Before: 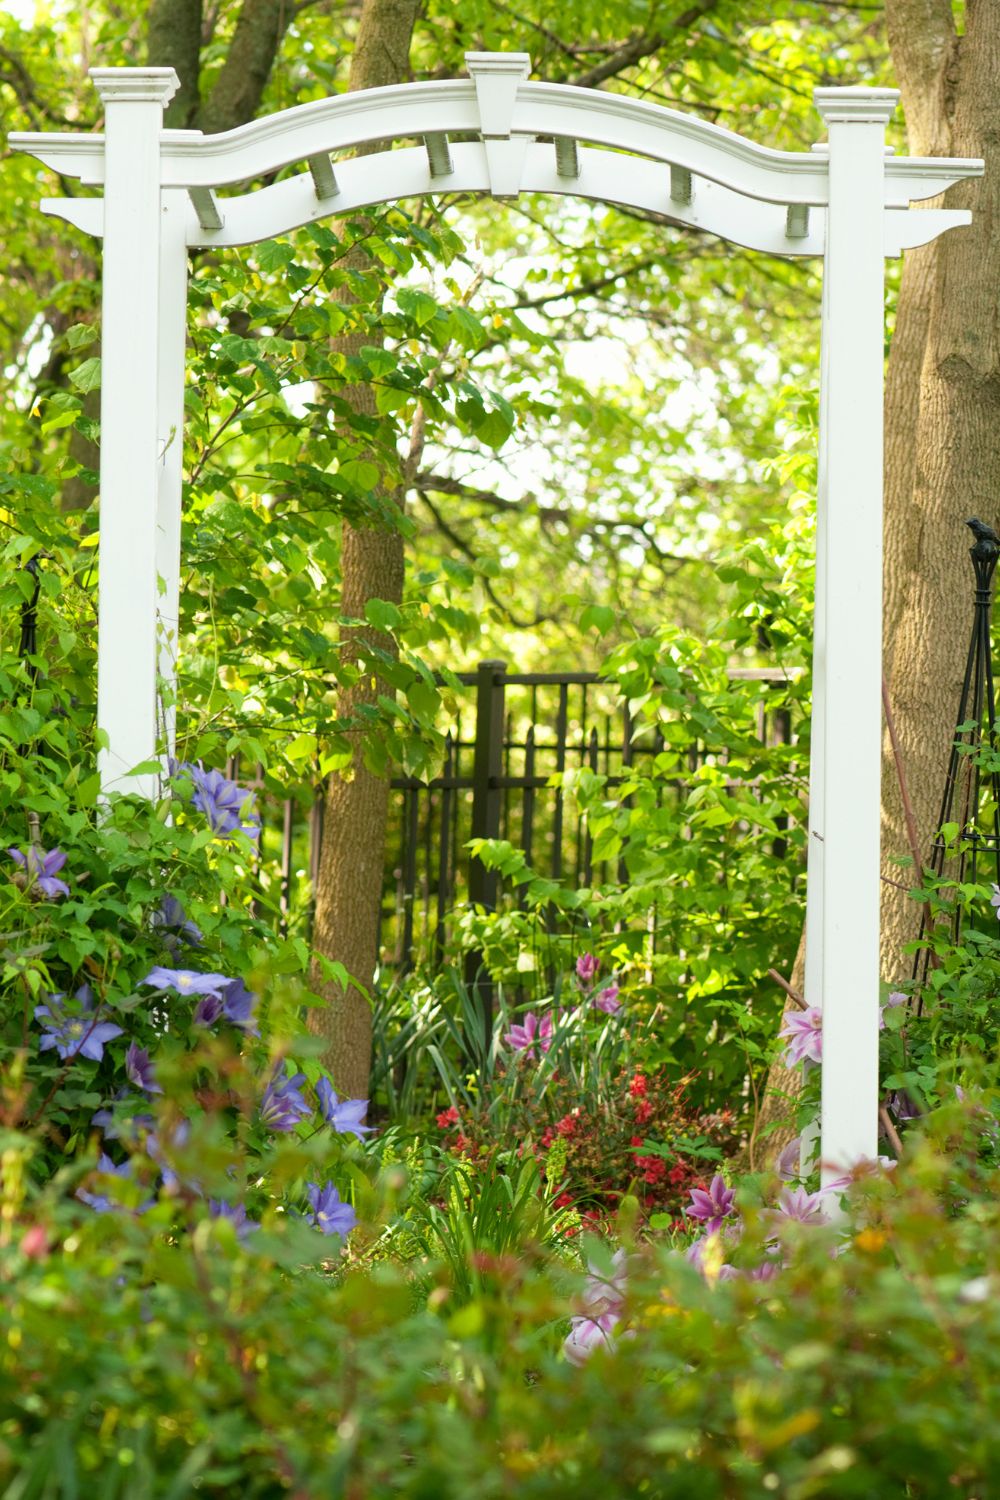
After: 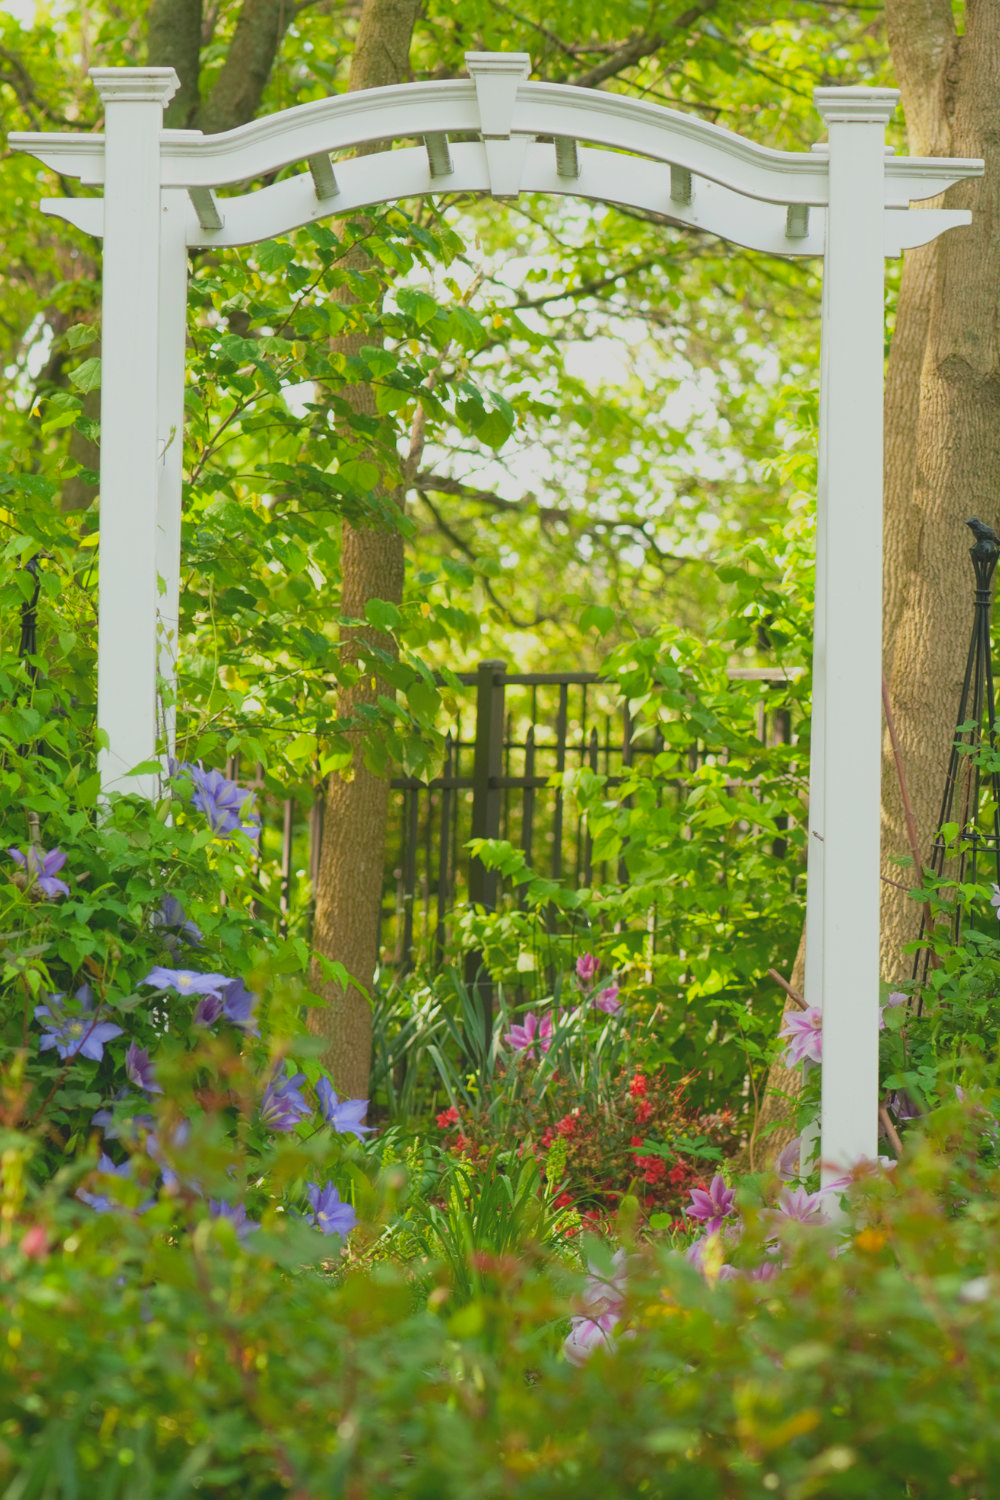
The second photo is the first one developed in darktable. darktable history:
contrast brightness saturation: contrast -0.272
